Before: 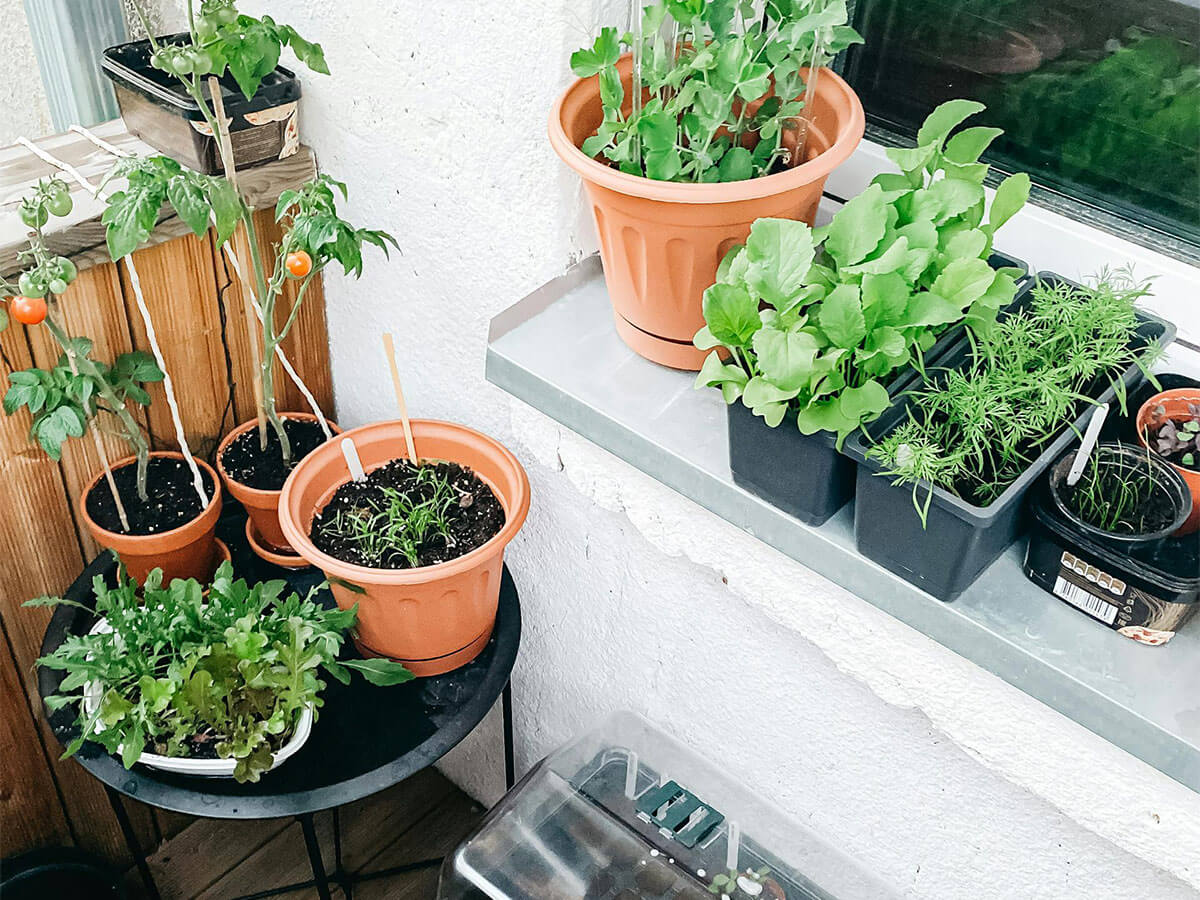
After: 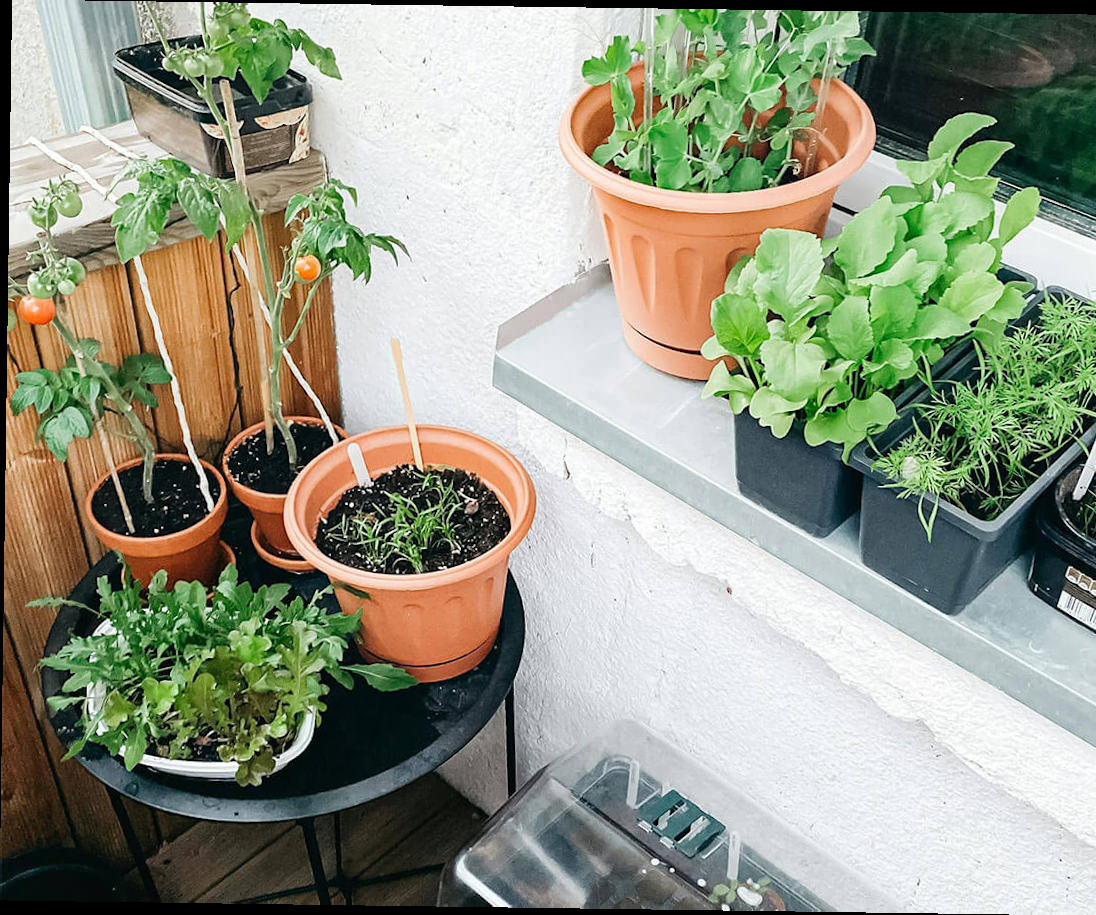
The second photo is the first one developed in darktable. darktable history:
rotate and perspective: rotation 0.8°, automatic cropping off
crop: right 9.509%, bottom 0.031%
